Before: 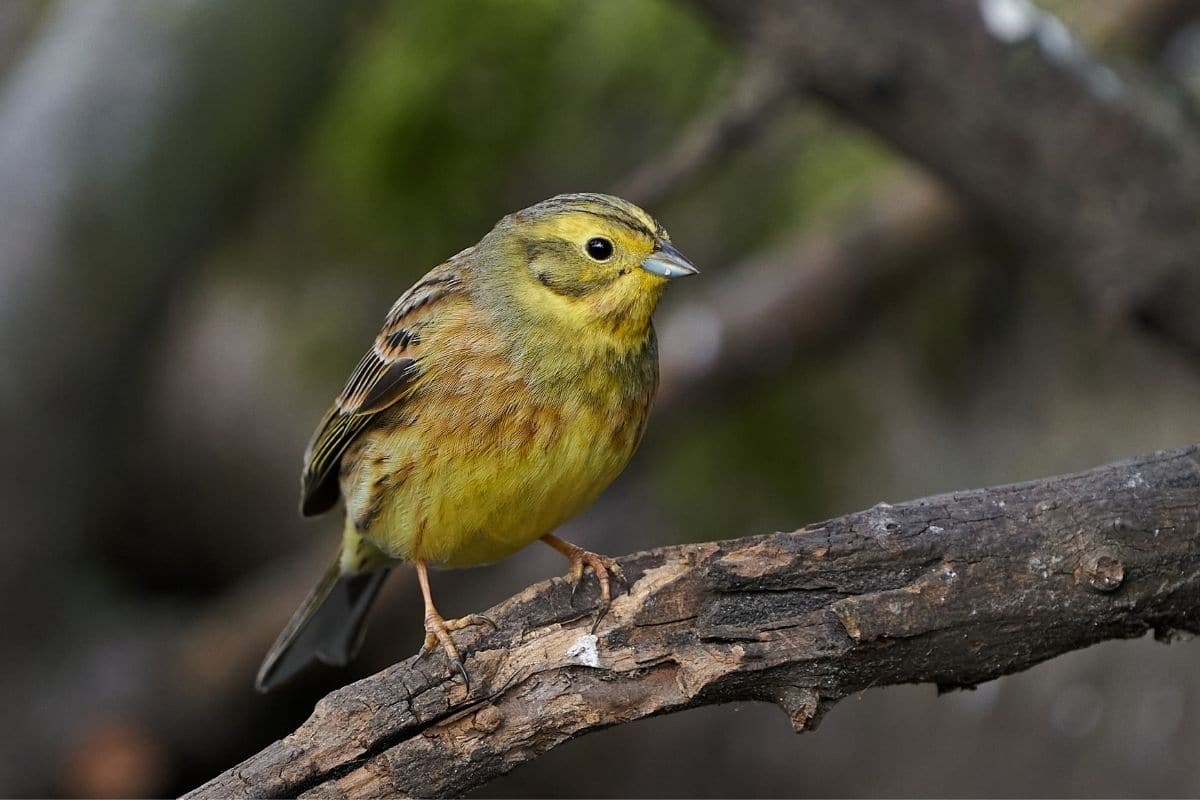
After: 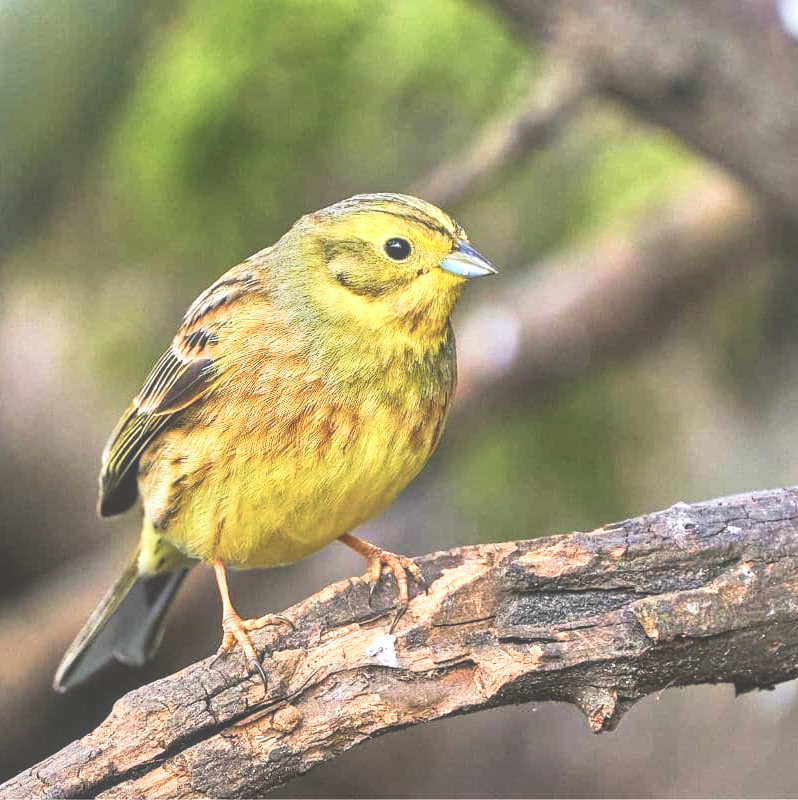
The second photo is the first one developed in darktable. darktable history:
exposure: black level correction -0.025, exposure -0.117 EV, compensate highlight preservation false
tone equalizer: -7 EV 0.15 EV, -6 EV 0.6 EV, -5 EV 1.15 EV, -4 EV 1.33 EV, -3 EV 1.15 EV, -2 EV 0.6 EV, -1 EV 0.15 EV, mask exposure compensation -0.5 EV
local contrast: detail 140%
velvia: strength 45%
tone curve: curves: ch0 [(0, 0) (0.082, 0.02) (0.129, 0.078) (0.275, 0.301) (0.67, 0.809) (1, 1)], color space Lab, linked channels, preserve colors none
crop: left 16.899%, right 16.556%
